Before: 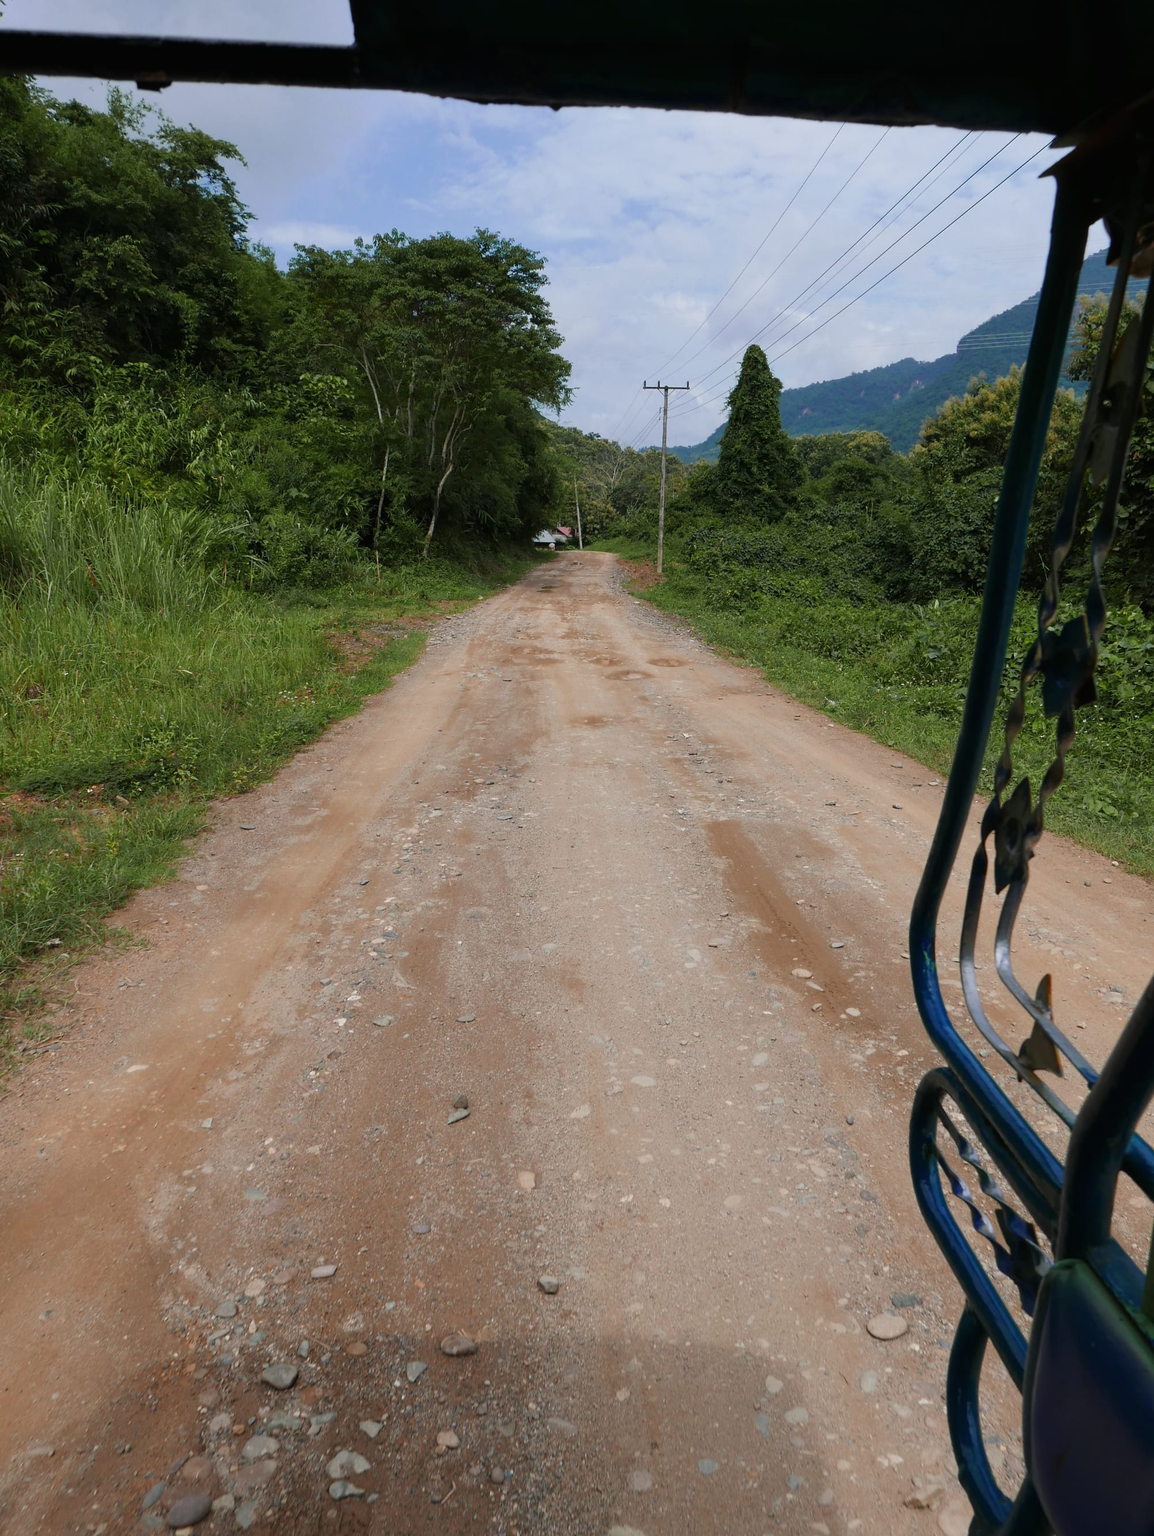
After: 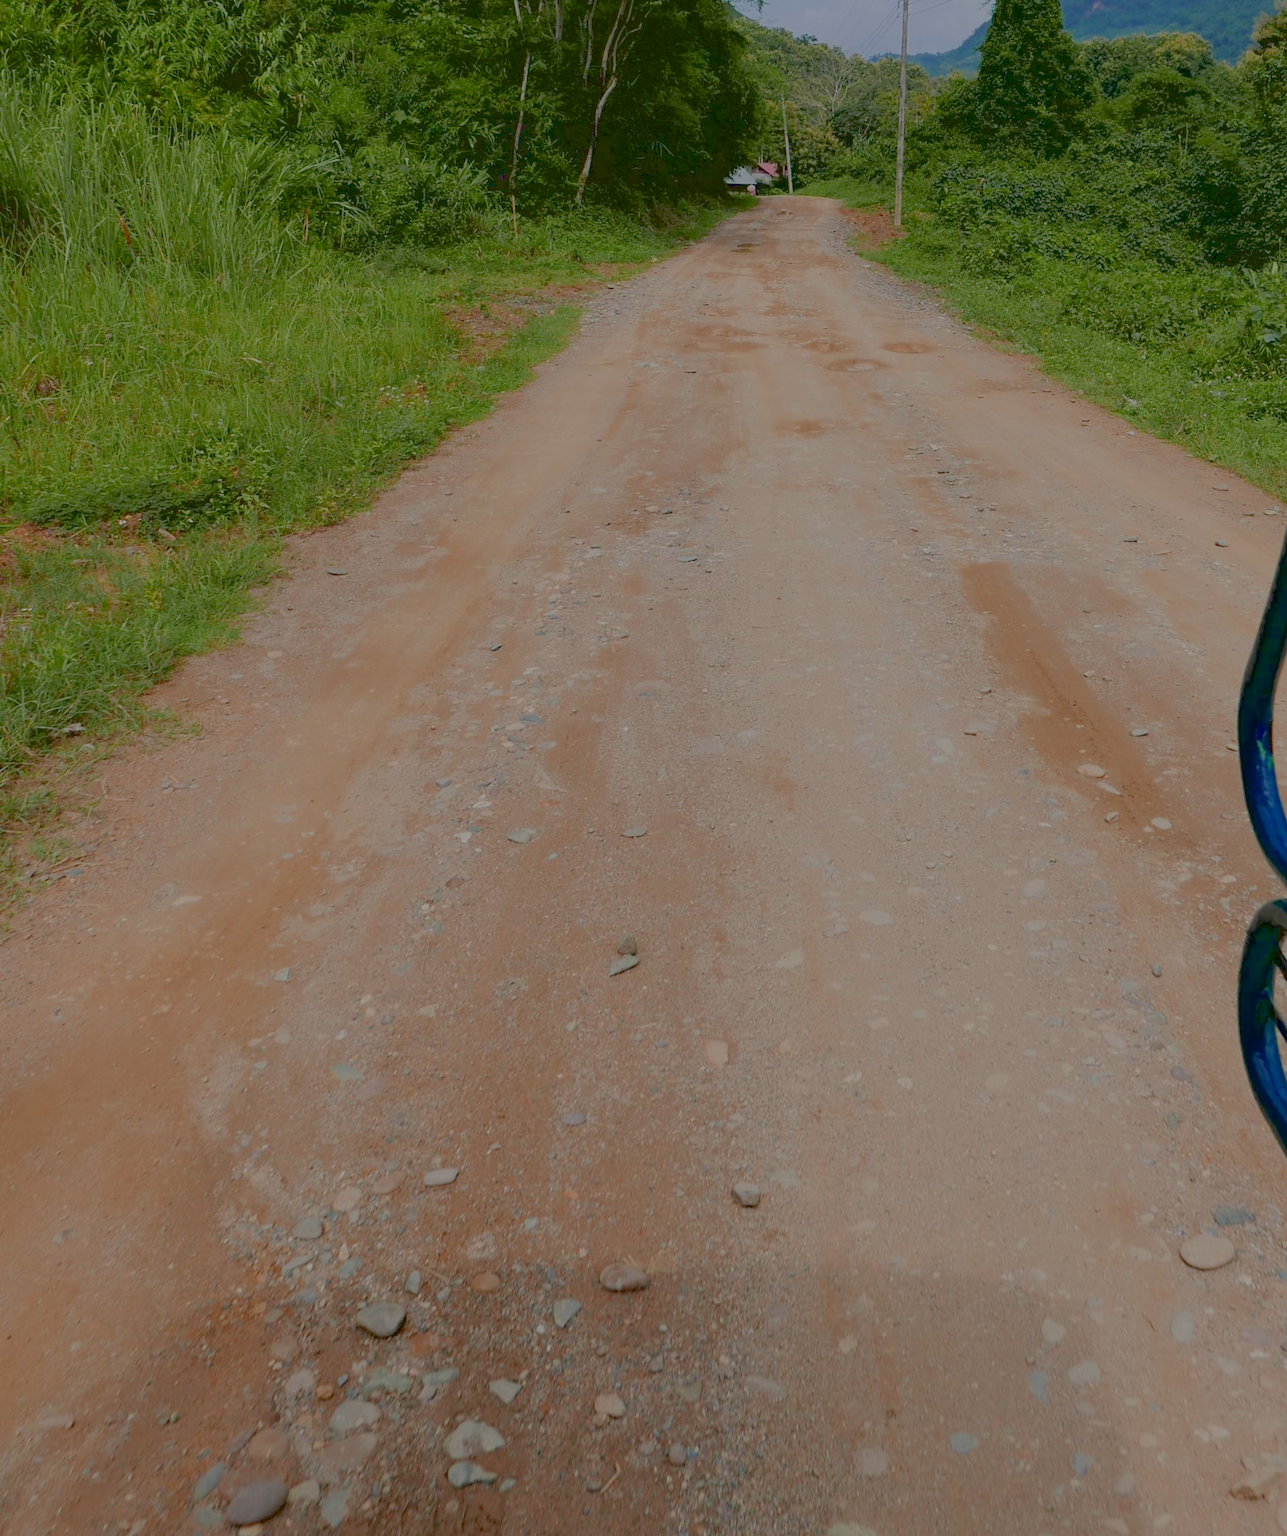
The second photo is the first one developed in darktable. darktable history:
exposure: black level correction 0.009, exposure -0.159 EV, compensate highlight preservation false
filmic rgb: black relative exposure -16 EV, white relative exposure 8 EV, threshold 3 EV, hardness 4.17, latitude 50%, contrast 0.5, color science v5 (2021), contrast in shadows safe, contrast in highlights safe, enable highlight reconstruction true
crop: top 26.531%, right 17.959%
